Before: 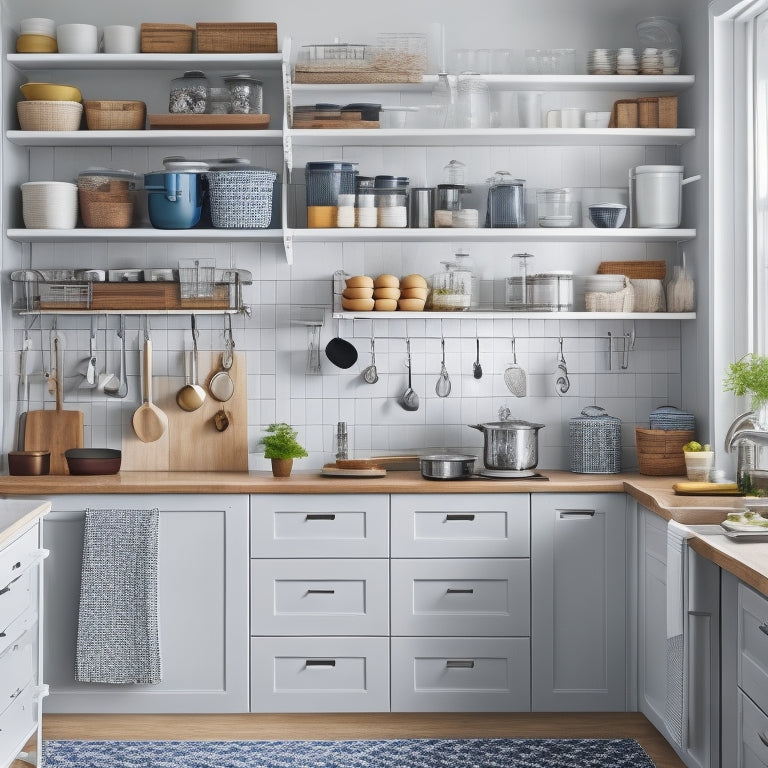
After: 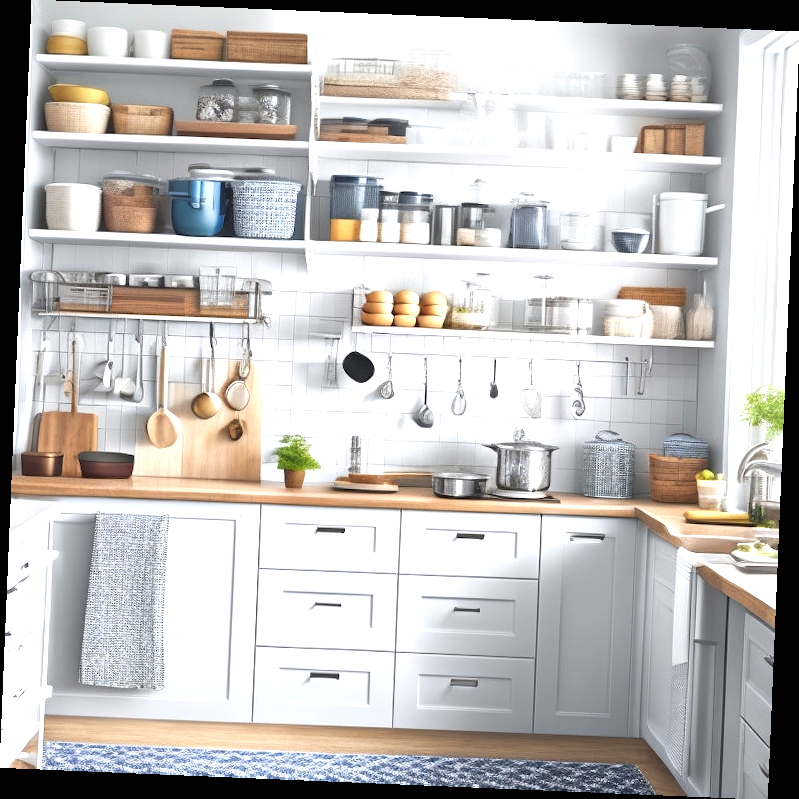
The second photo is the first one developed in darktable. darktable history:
exposure: black level correction 0, exposure 1.031 EV, compensate highlight preservation false
crop and rotate: angle -2.39°
